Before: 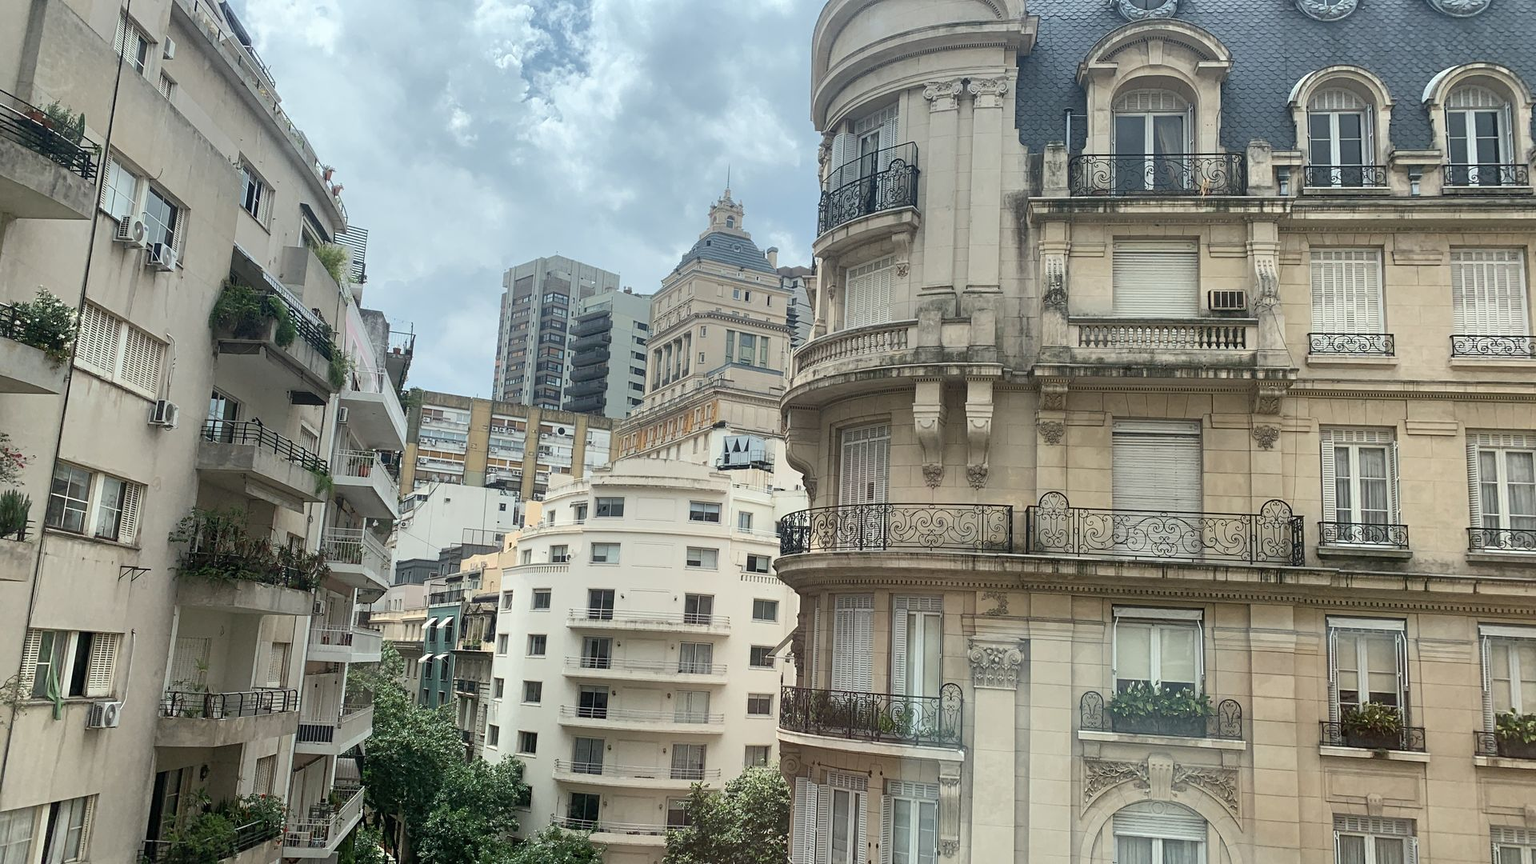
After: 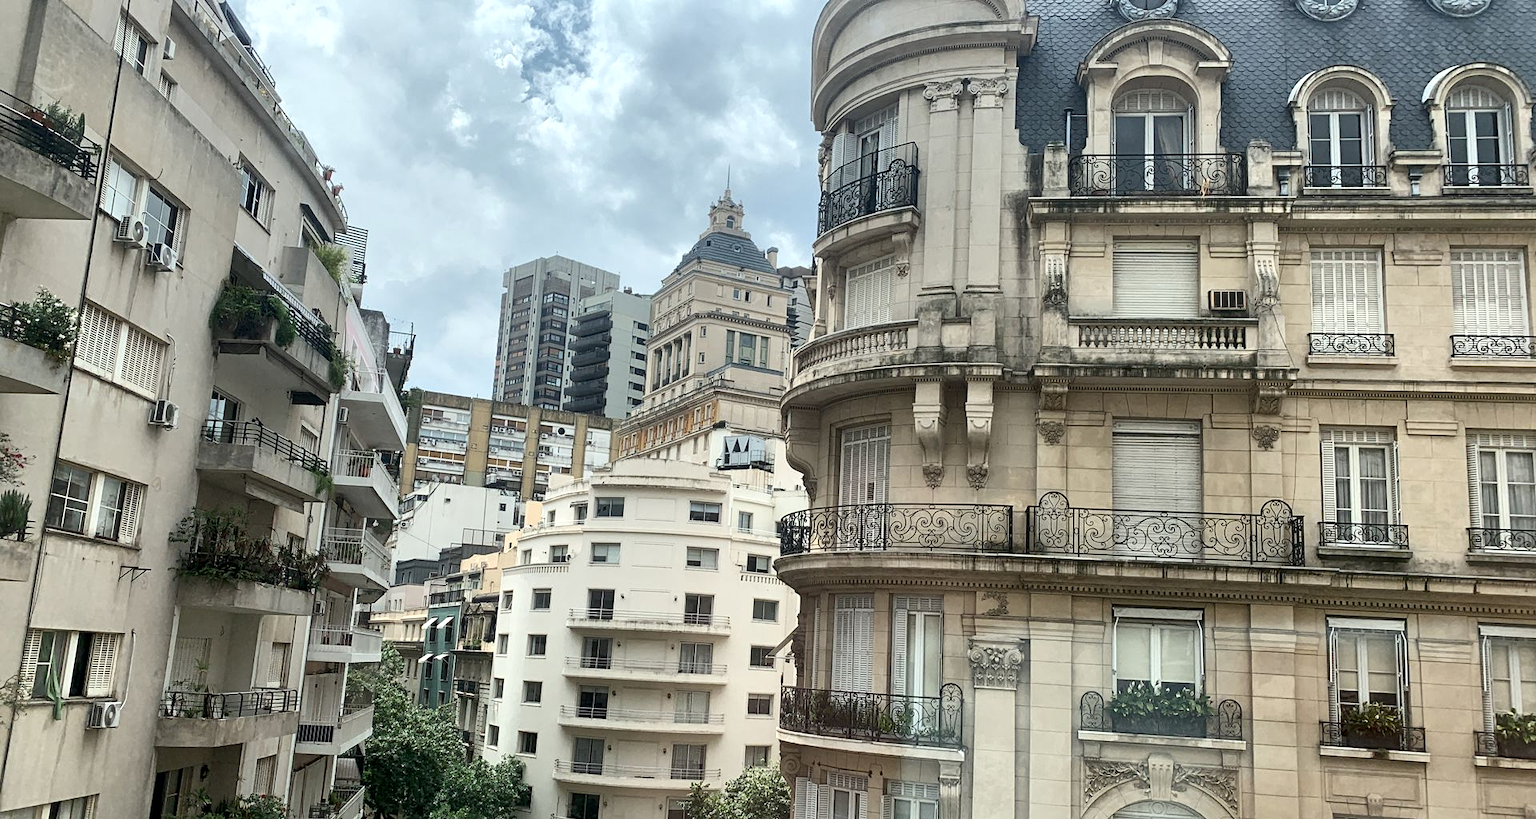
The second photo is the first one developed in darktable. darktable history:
shadows and highlights: shadows 1.1, highlights 41.27
crop and rotate: top 0.008%, bottom 5.159%
local contrast: mode bilateral grid, contrast 50, coarseness 50, detail 150%, midtone range 0.2
